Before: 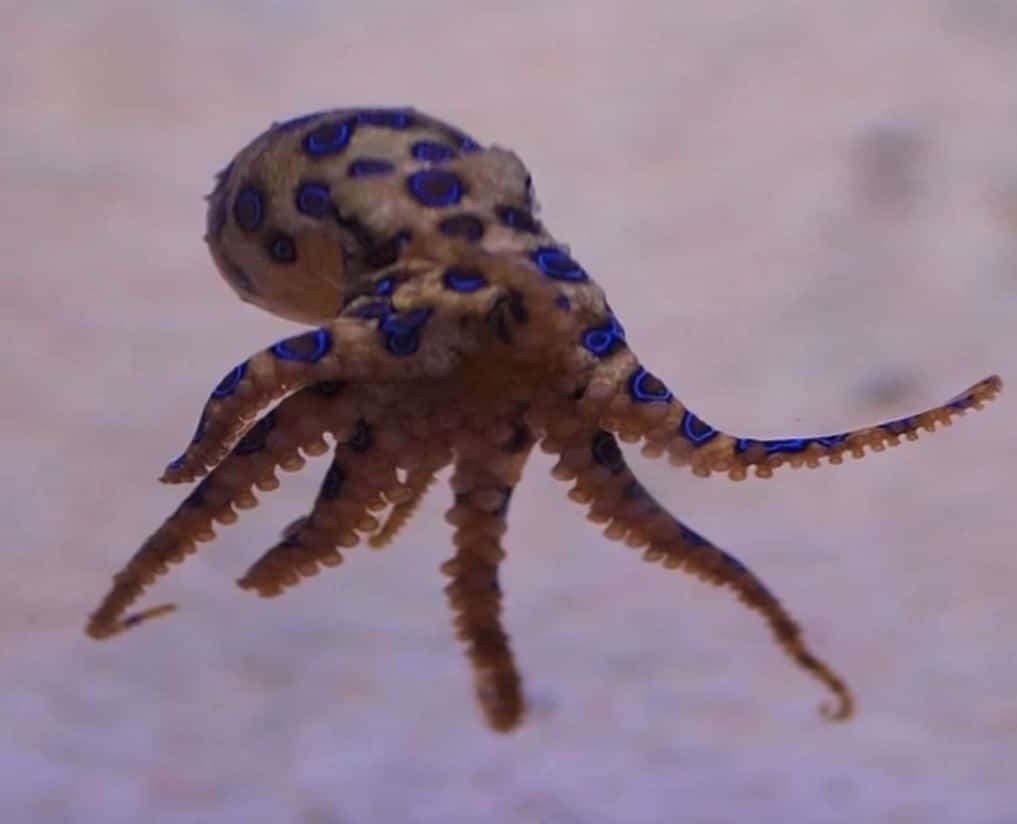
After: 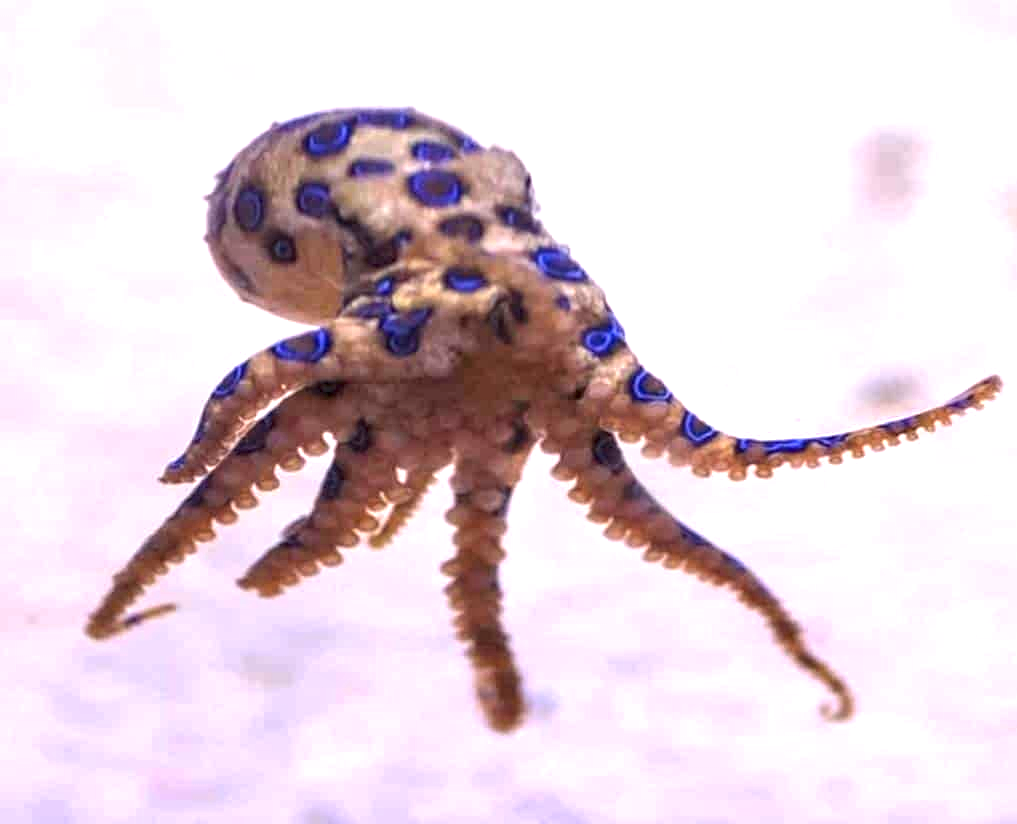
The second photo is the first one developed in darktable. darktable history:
local contrast: highlights 61%, detail 143%, midtone range 0.428
exposure: black level correction 0.001, exposure 1.719 EV, compensate exposure bias true, compensate highlight preservation false
